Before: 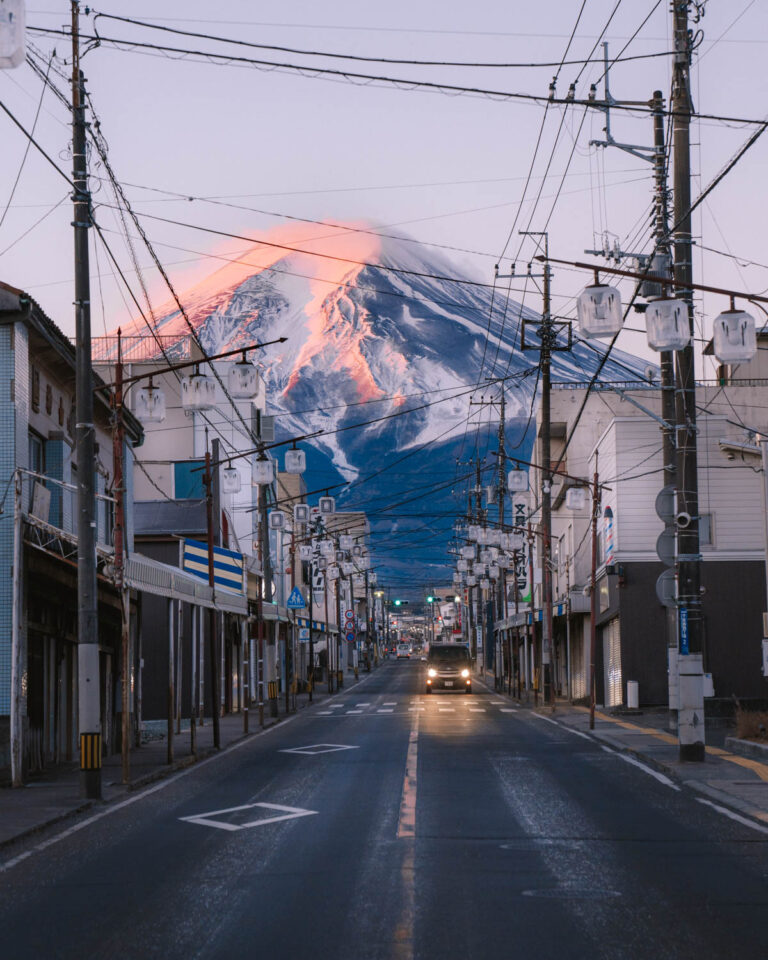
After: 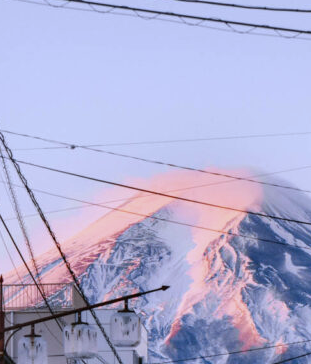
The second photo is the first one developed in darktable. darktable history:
white balance: red 0.931, blue 1.11
crop: left 15.452%, top 5.459%, right 43.956%, bottom 56.62%
